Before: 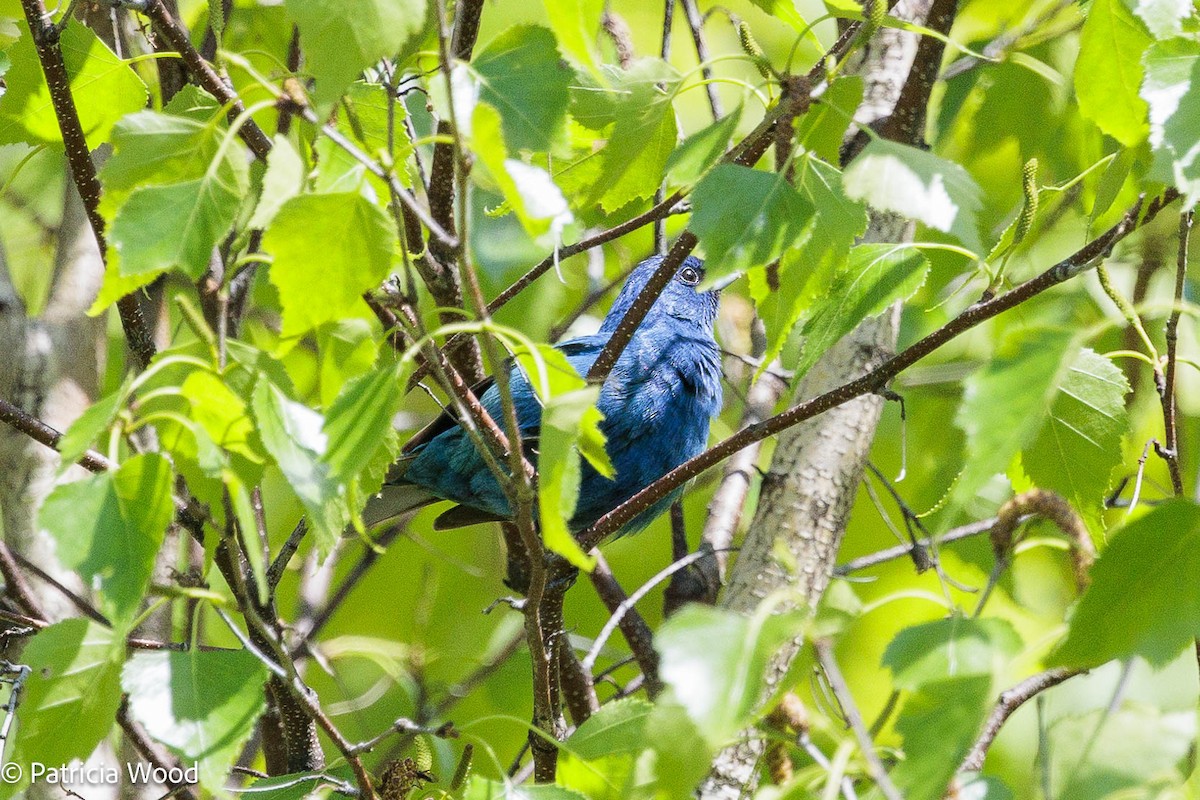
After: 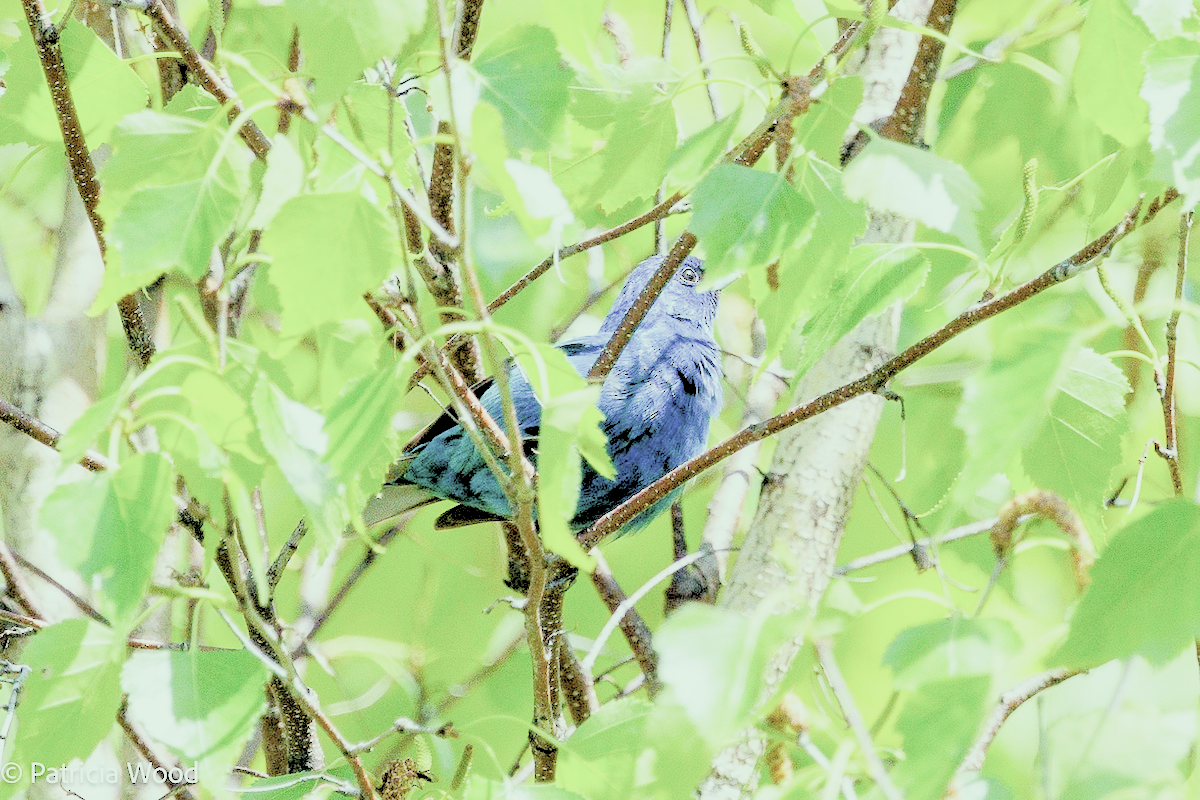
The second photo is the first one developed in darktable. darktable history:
exposure: black level correction 0.001, exposure 1.646 EV, compensate exposure bias true, compensate highlight preservation false
rgb levels: levels [[0.027, 0.429, 0.996], [0, 0.5, 1], [0, 0.5, 1]]
filmic rgb: black relative exposure -7.15 EV, white relative exposure 5.36 EV, hardness 3.02
color balance: mode lift, gamma, gain (sRGB), lift [0.997, 0.979, 1.021, 1.011], gamma [1, 1.084, 0.916, 0.998], gain [1, 0.87, 1.13, 1.101], contrast 4.55%, contrast fulcrum 38.24%, output saturation 104.09%
color correction: highlights a* 5.59, highlights b* 5.24, saturation 0.68
color balance rgb: perceptual saturation grading › global saturation 20%, perceptual saturation grading › highlights -25%, perceptual saturation grading › shadows 25%
